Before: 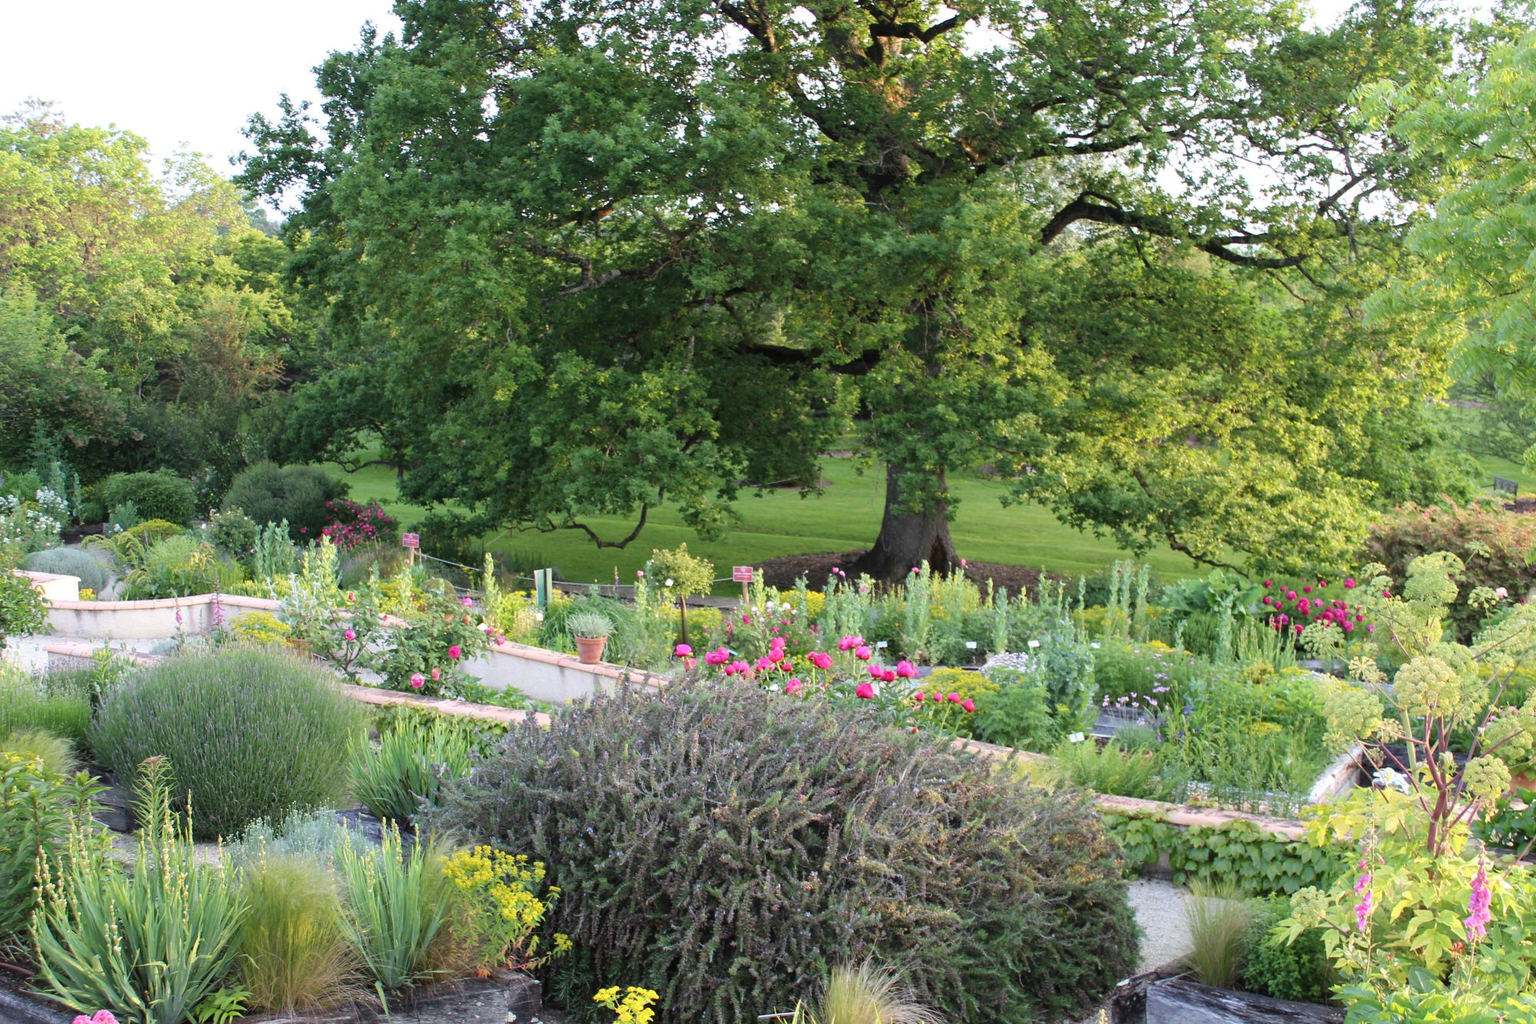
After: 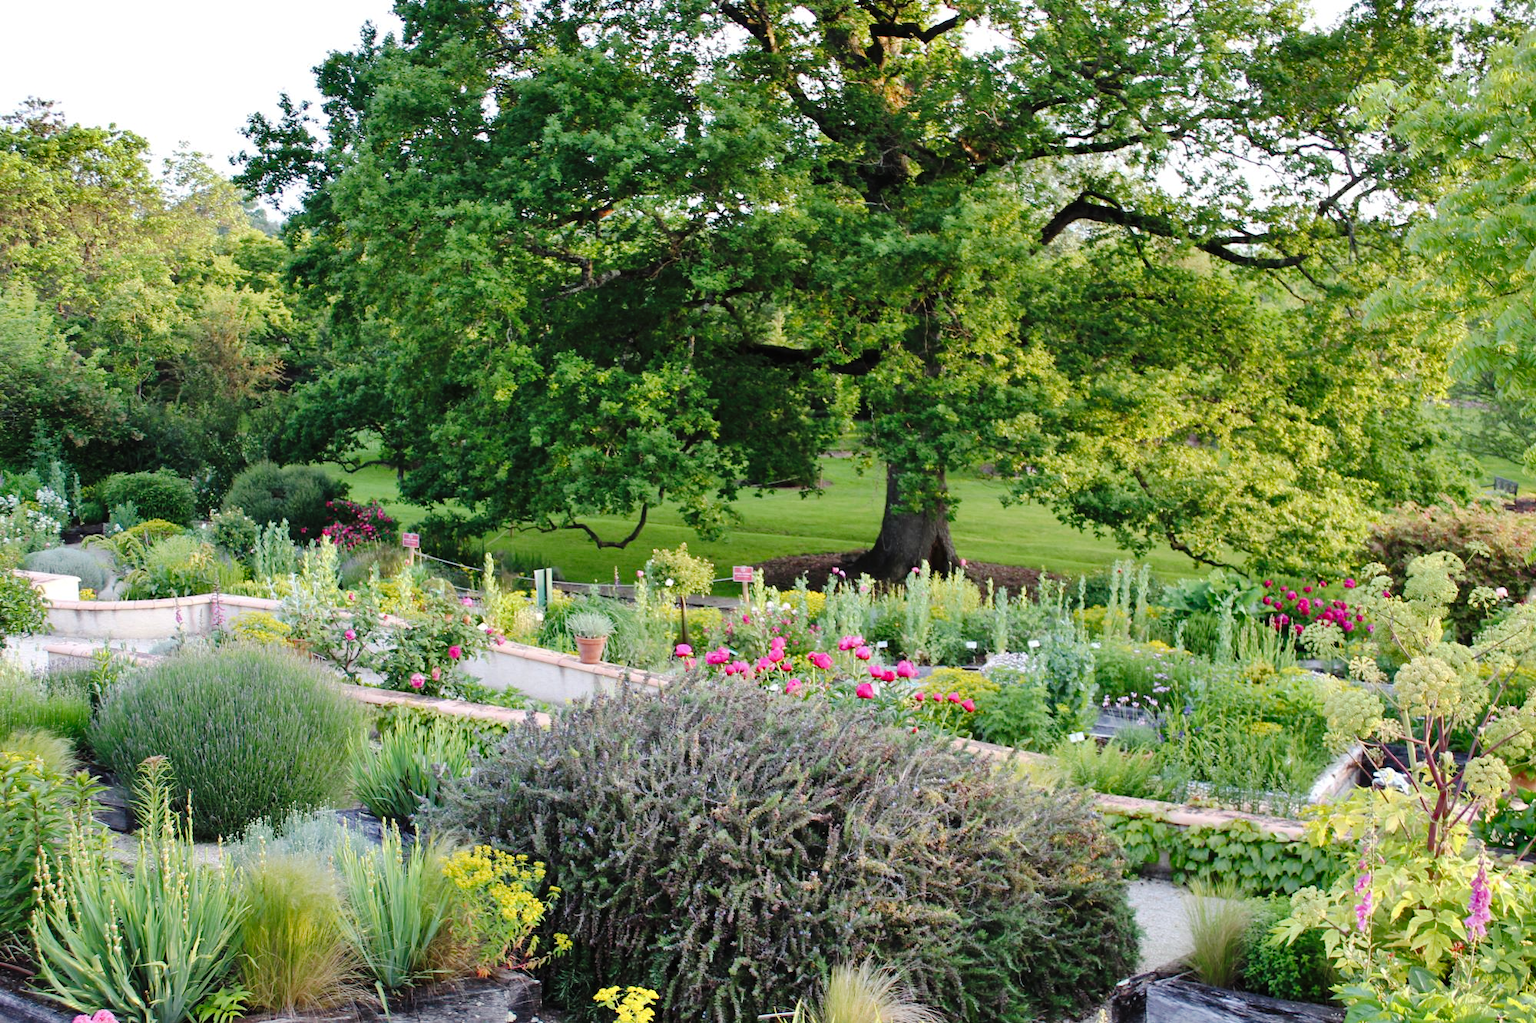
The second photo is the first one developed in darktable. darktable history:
tone curve: curves: ch0 [(0.003, 0) (0.066, 0.031) (0.16, 0.089) (0.269, 0.218) (0.395, 0.408) (0.517, 0.56) (0.684, 0.734) (0.791, 0.814) (1, 1)]; ch1 [(0, 0) (0.164, 0.115) (0.337, 0.332) (0.39, 0.398) (0.464, 0.461) (0.501, 0.5) (0.507, 0.5) (0.534, 0.532) (0.577, 0.59) (0.652, 0.681) (0.733, 0.764) (0.819, 0.823) (1, 1)]; ch2 [(0, 0) (0.337, 0.382) (0.464, 0.476) (0.501, 0.5) (0.527, 0.54) (0.551, 0.565) (0.628, 0.632) (0.689, 0.686) (1, 1)], preserve colors none
shadows and highlights: white point adjustment 0.148, highlights -69.66, soften with gaussian
